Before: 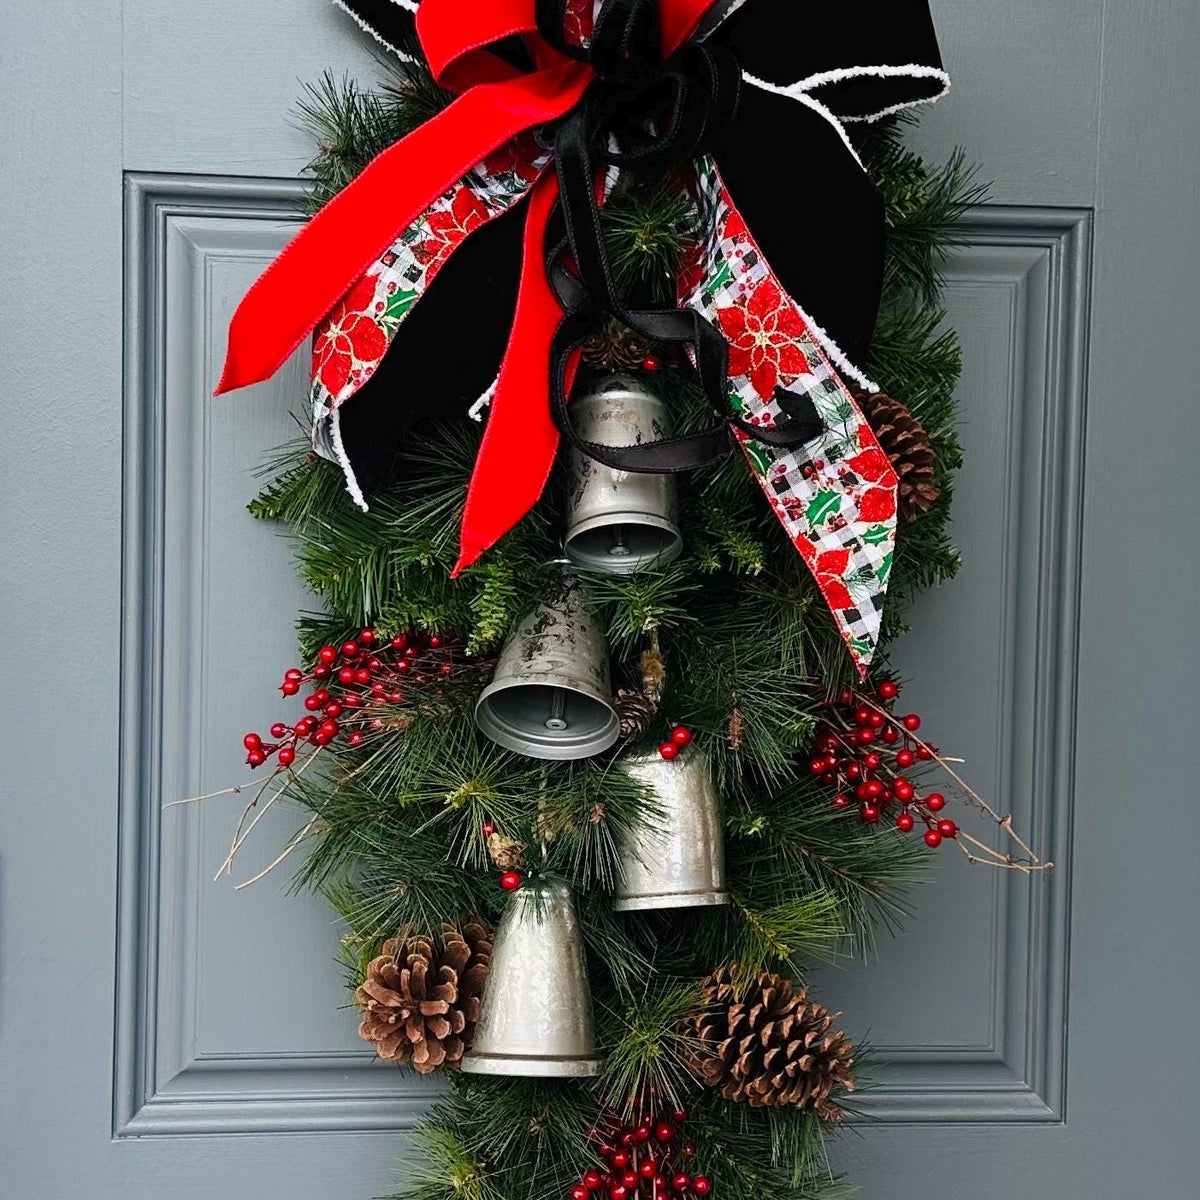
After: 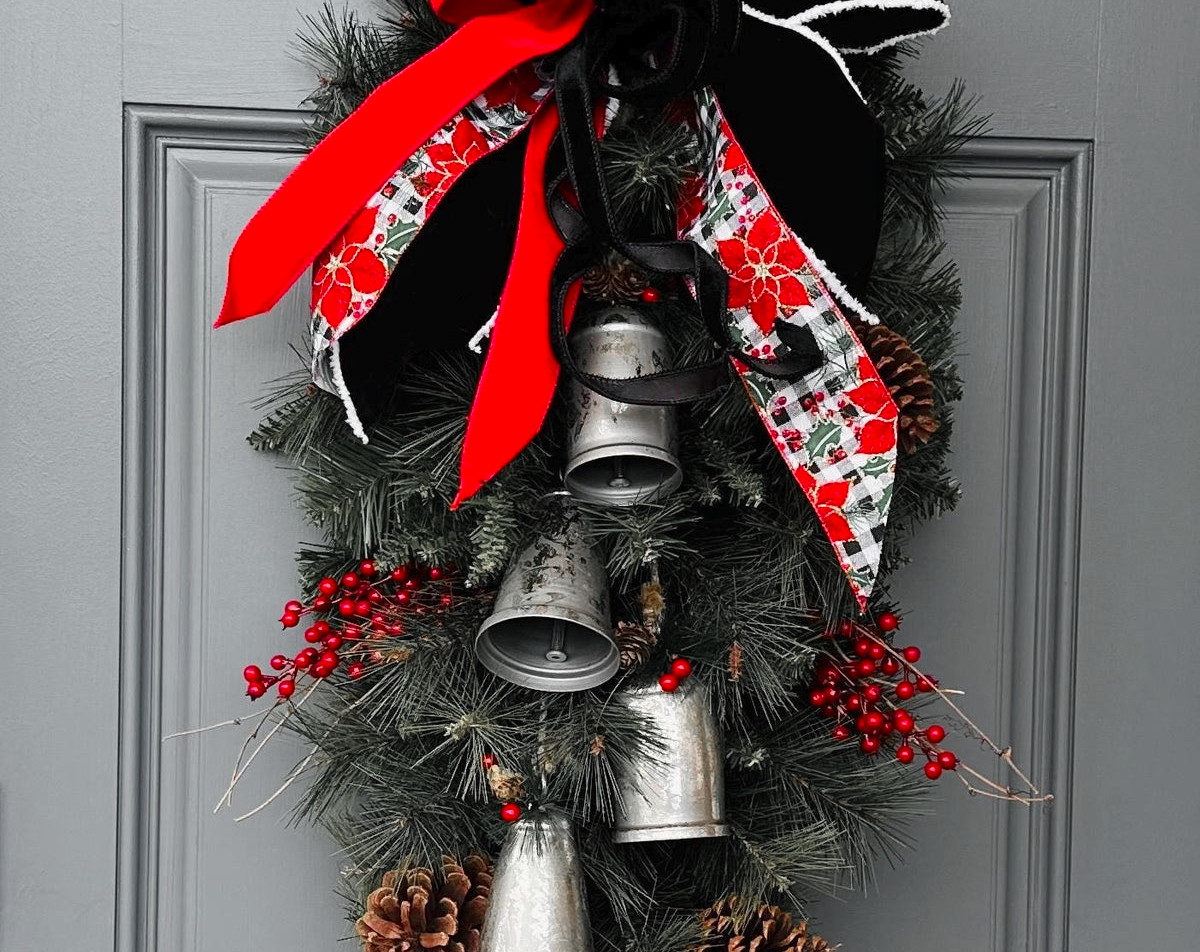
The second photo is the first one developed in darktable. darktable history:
color zones: curves: ch1 [(0, 0.638) (0.193, 0.442) (0.286, 0.15) (0.429, 0.14) (0.571, 0.142) (0.714, 0.154) (0.857, 0.175) (1, 0.638)]
crop and rotate: top 5.667%, bottom 14.937%
